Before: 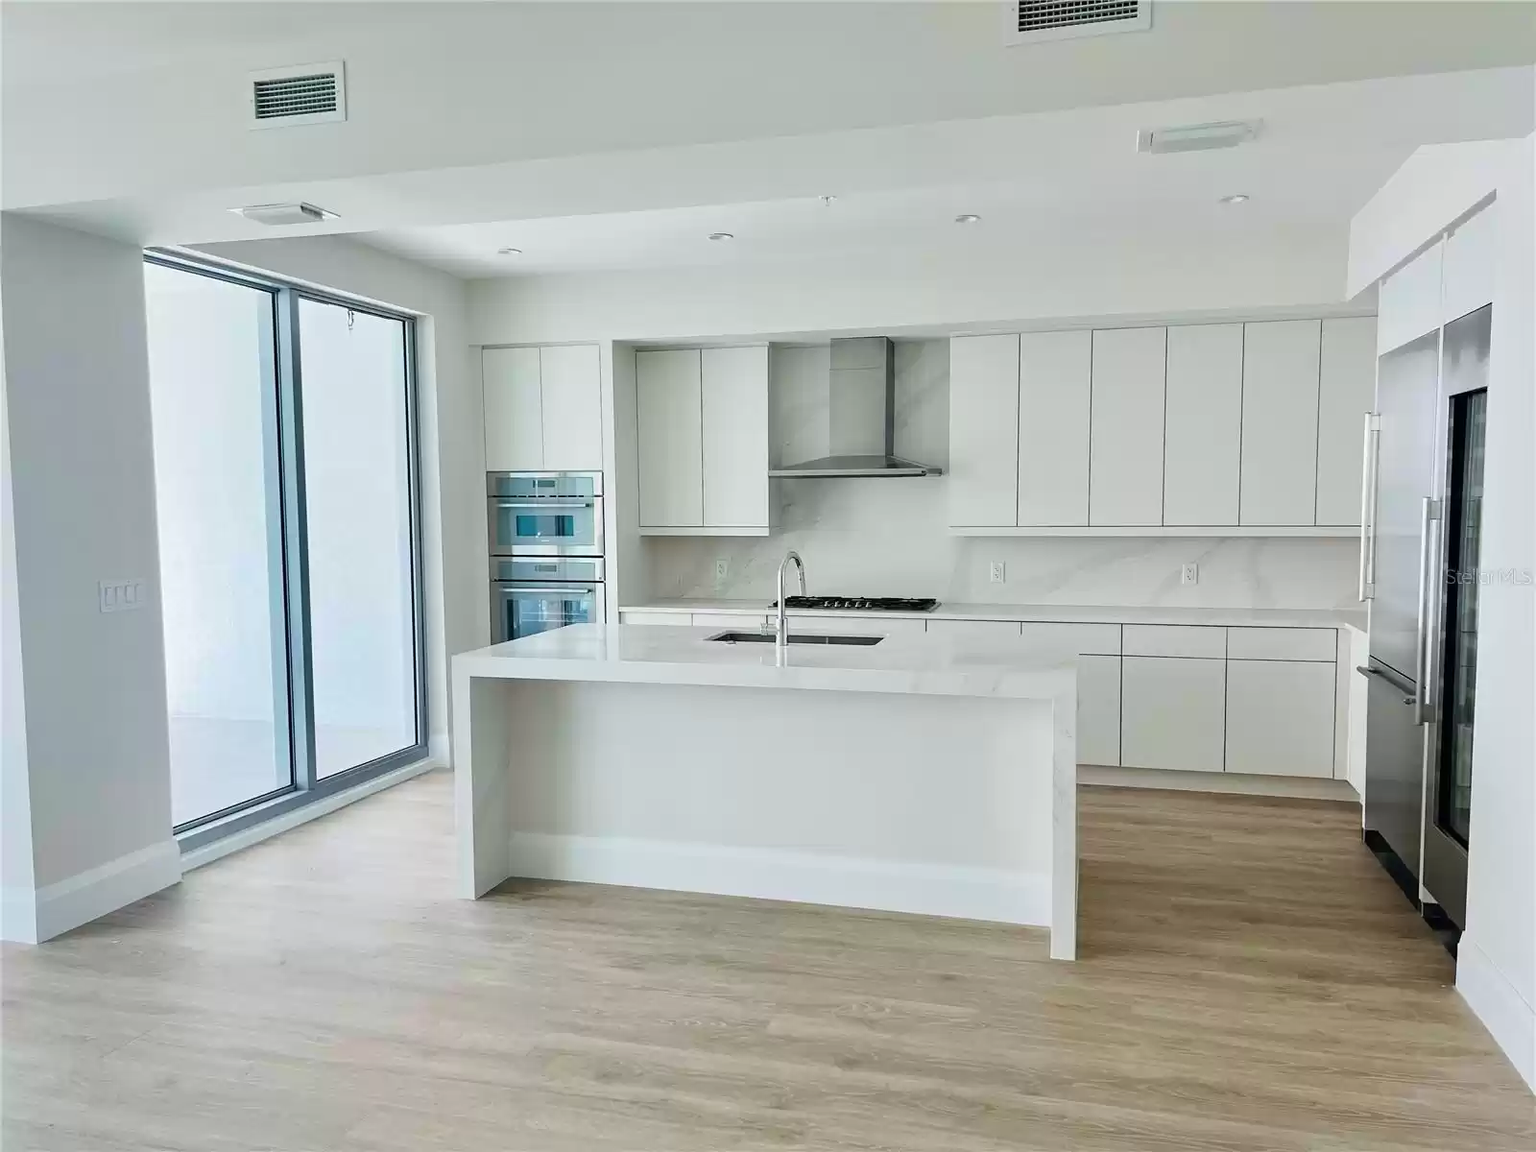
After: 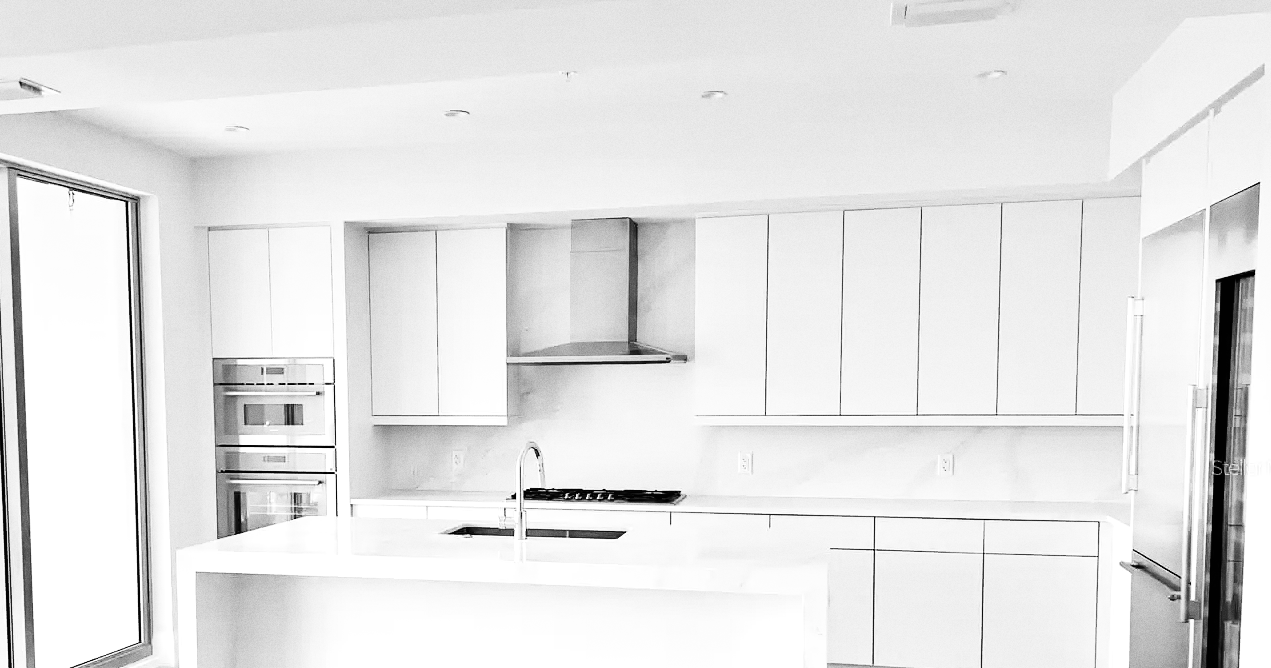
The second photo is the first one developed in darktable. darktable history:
white balance: red 1.123, blue 0.83
exposure: exposure 1.089 EV, compensate highlight preservation false
grain: strength 26%
crop: left 18.38%, top 11.092%, right 2.134%, bottom 33.217%
graduated density: hue 238.83°, saturation 50%
shadows and highlights: radius 44.78, white point adjustment 6.64, compress 79.65%, highlights color adjustment 78.42%, soften with gaussian
monochrome: on, module defaults
sigmoid: contrast 1.81, skew -0.21, preserve hue 0%, red attenuation 0.1, red rotation 0.035, green attenuation 0.1, green rotation -0.017, blue attenuation 0.15, blue rotation -0.052, base primaries Rec2020
